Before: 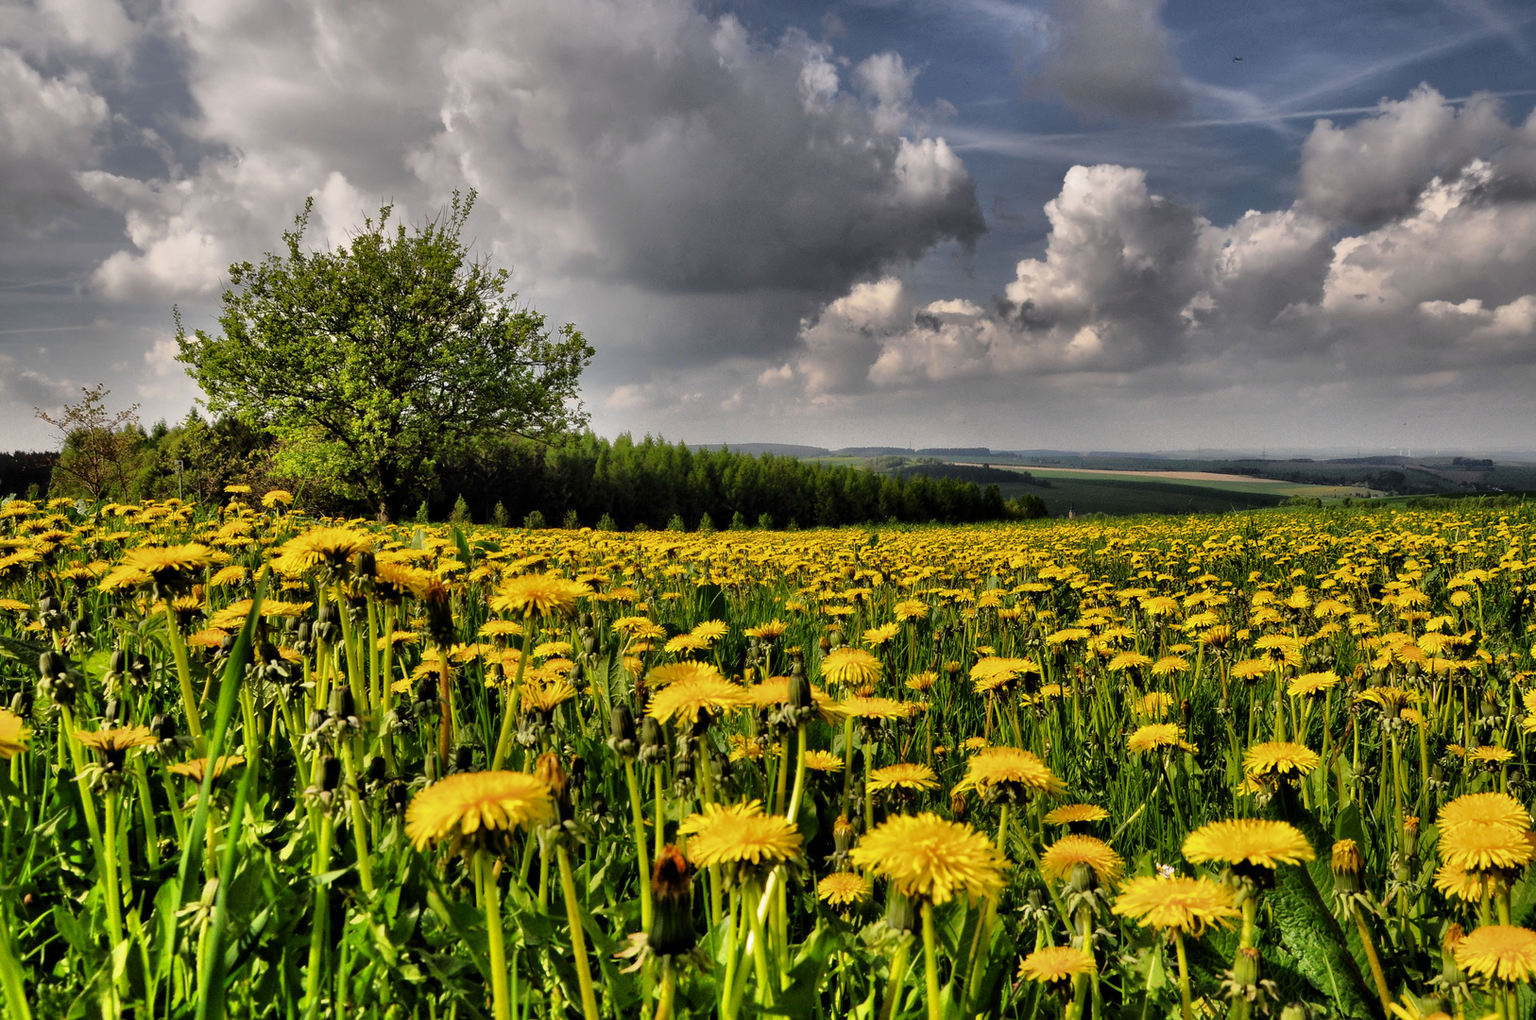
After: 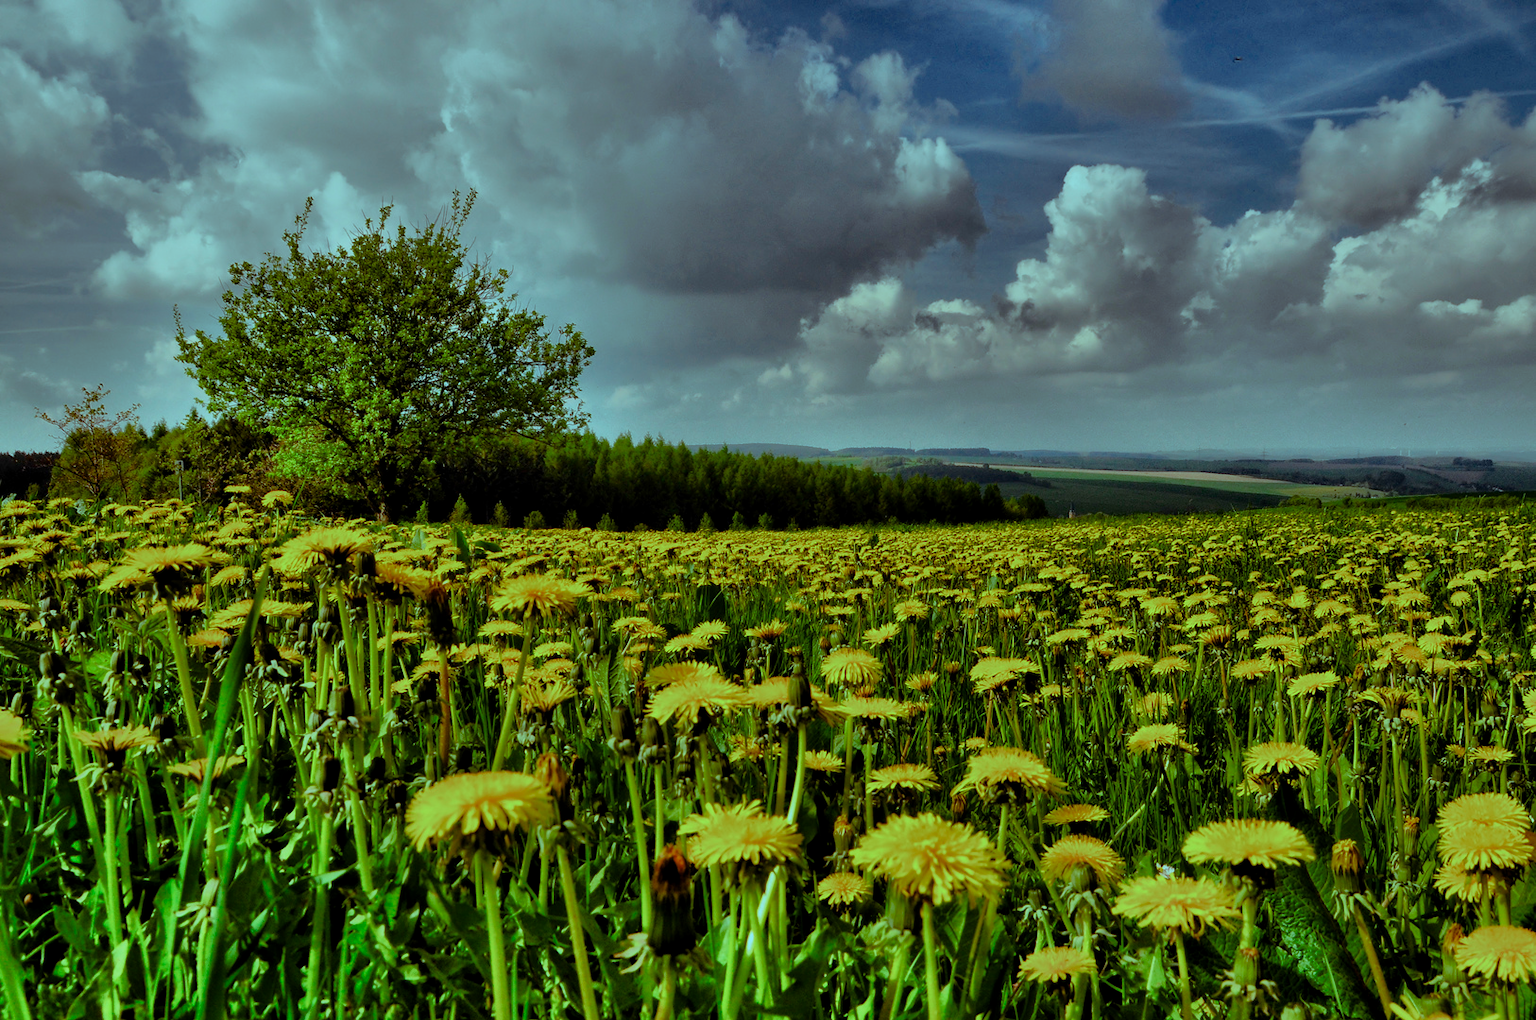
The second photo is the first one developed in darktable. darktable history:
exposure: black level correction 0.002, compensate highlight preservation false
color balance rgb: highlights gain › luminance -33.31%, highlights gain › chroma 5.688%, highlights gain › hue 215.13°, perceptual saturation grading › global saturation 20%, perceptual saturation grading › highlights -24.992%, perceptual saturation grading › shadows 24.4%, saturation formula JzAzBz (2021)
